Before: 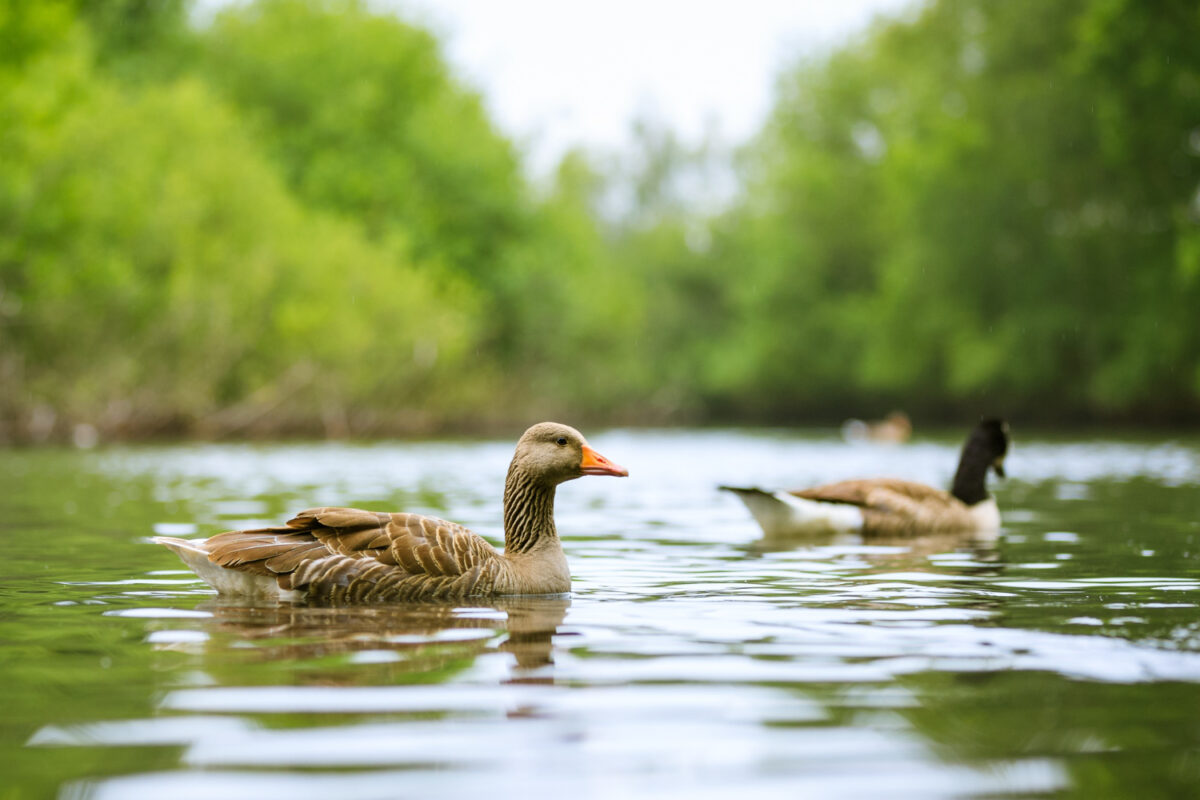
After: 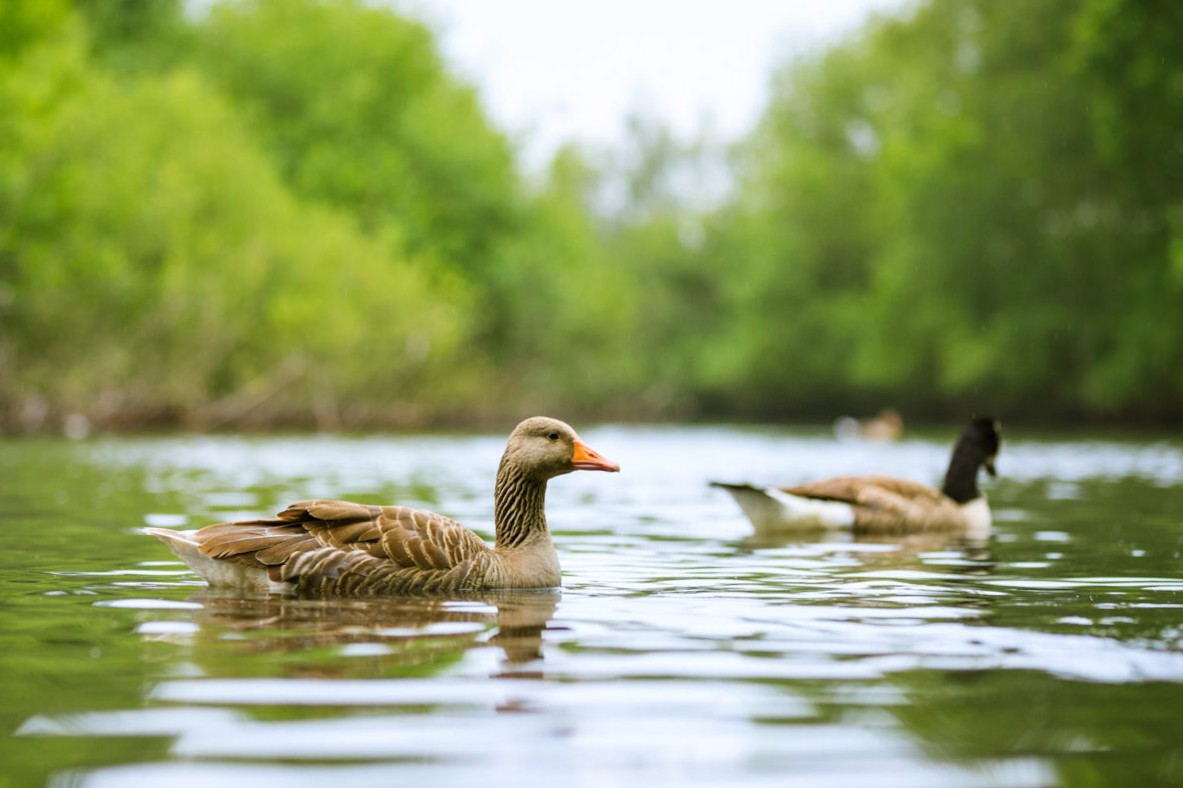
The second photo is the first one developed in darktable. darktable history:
crop and rotate: angle -0.536°
